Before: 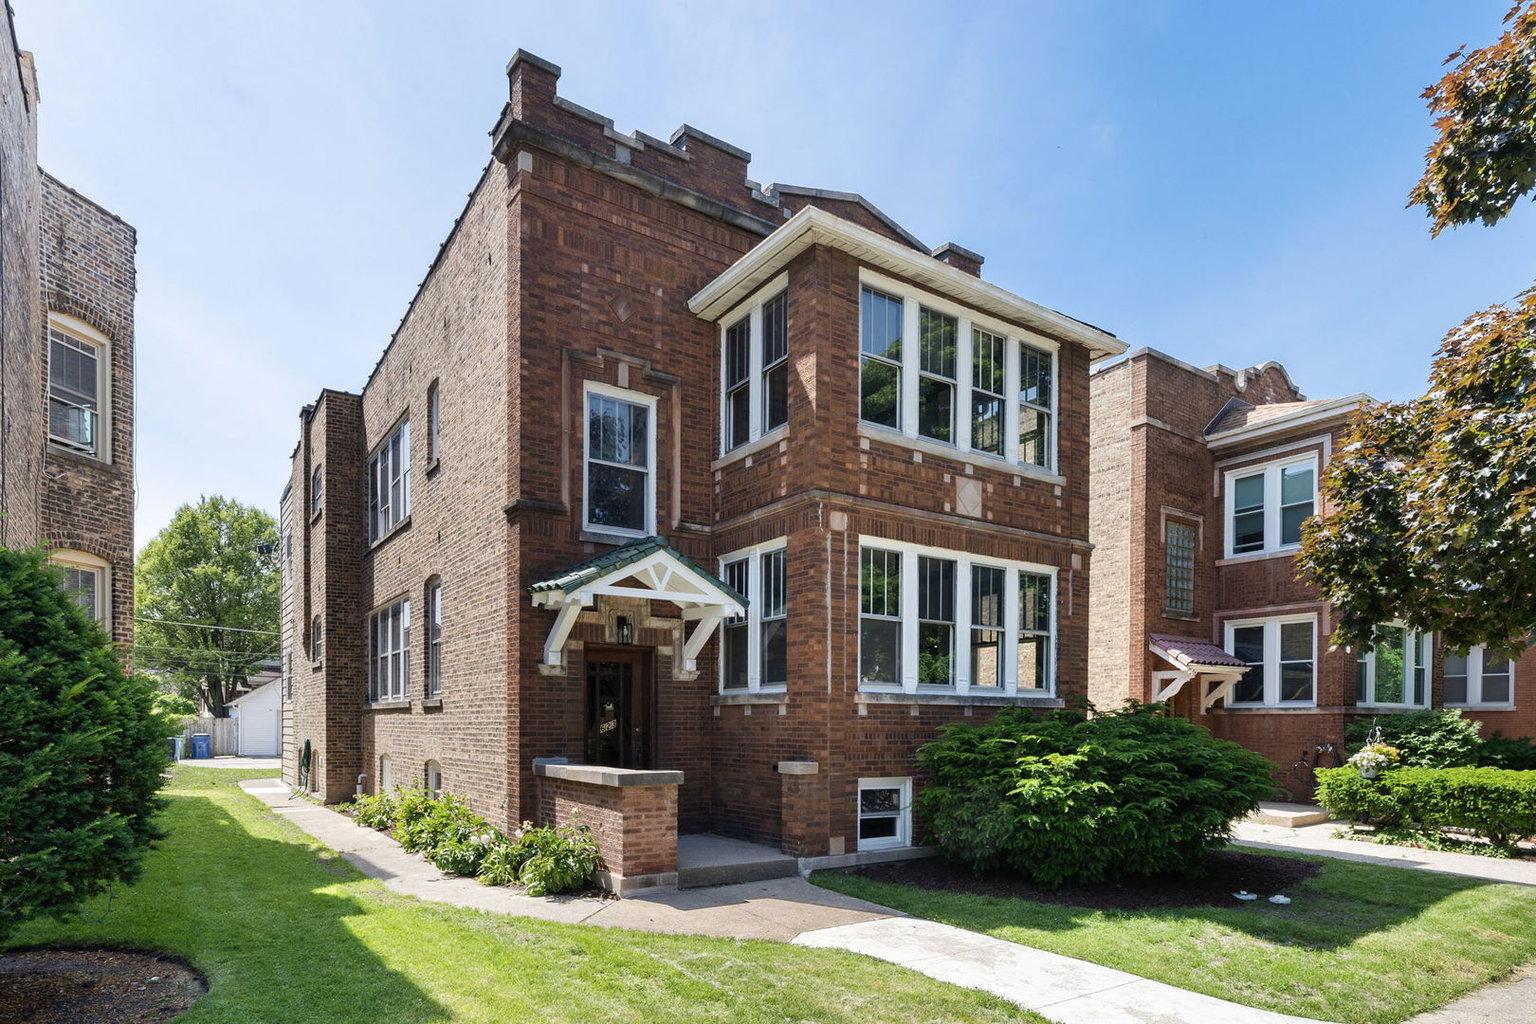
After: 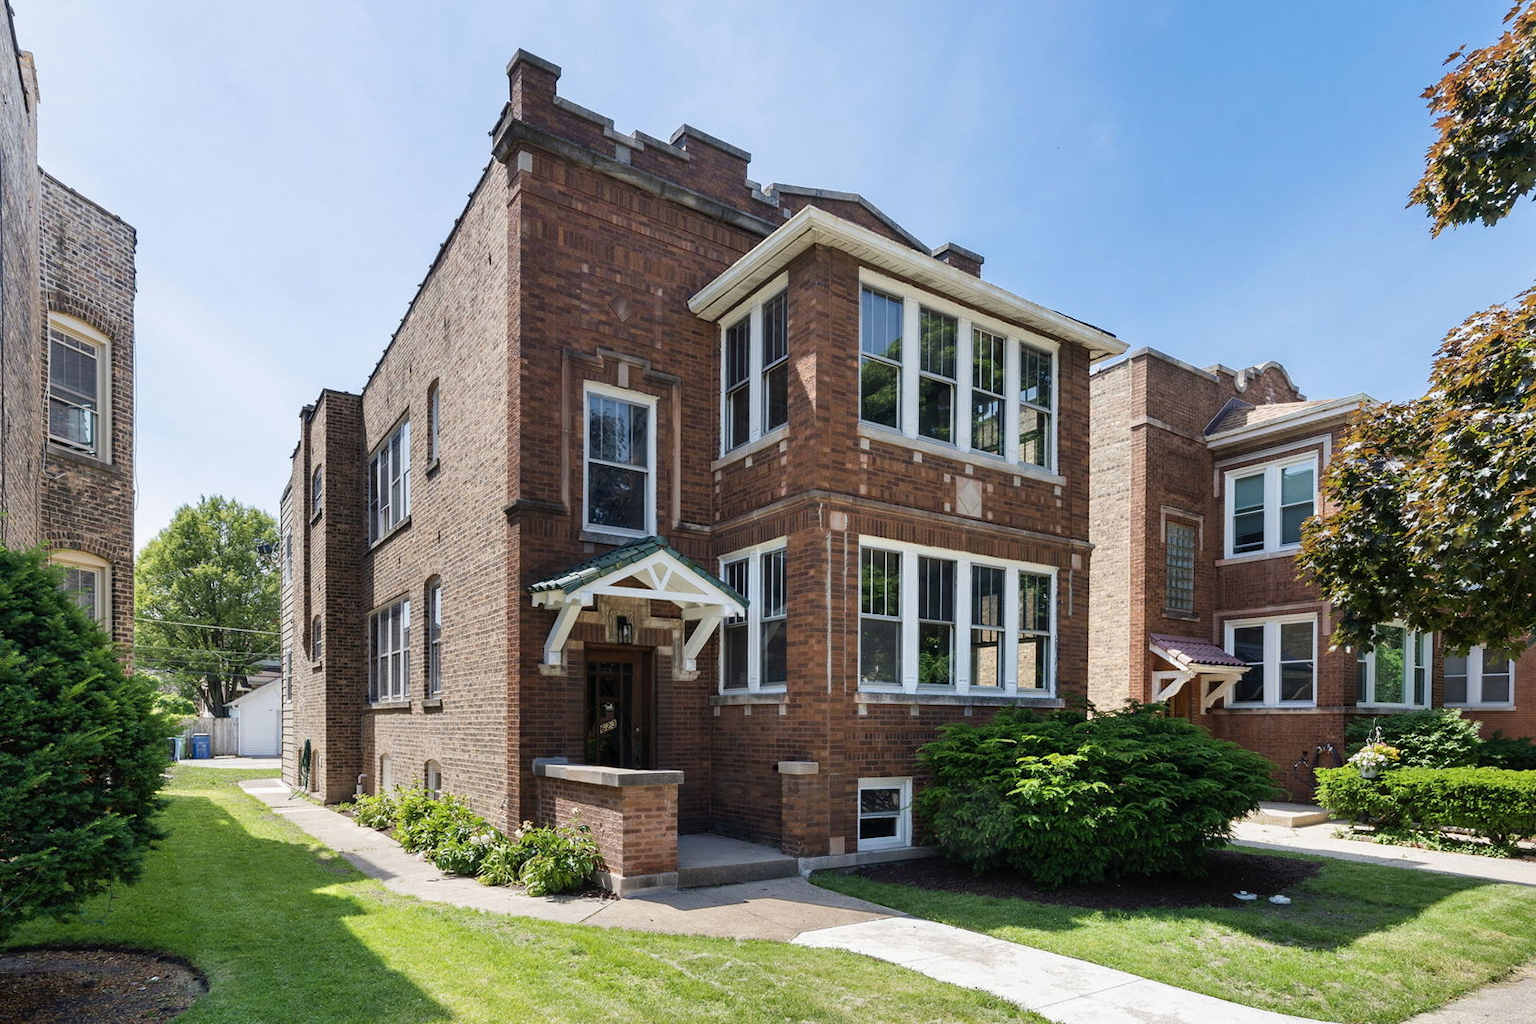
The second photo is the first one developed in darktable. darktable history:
exposure: exposure -0.055 EV, compensate highlight preservation false
